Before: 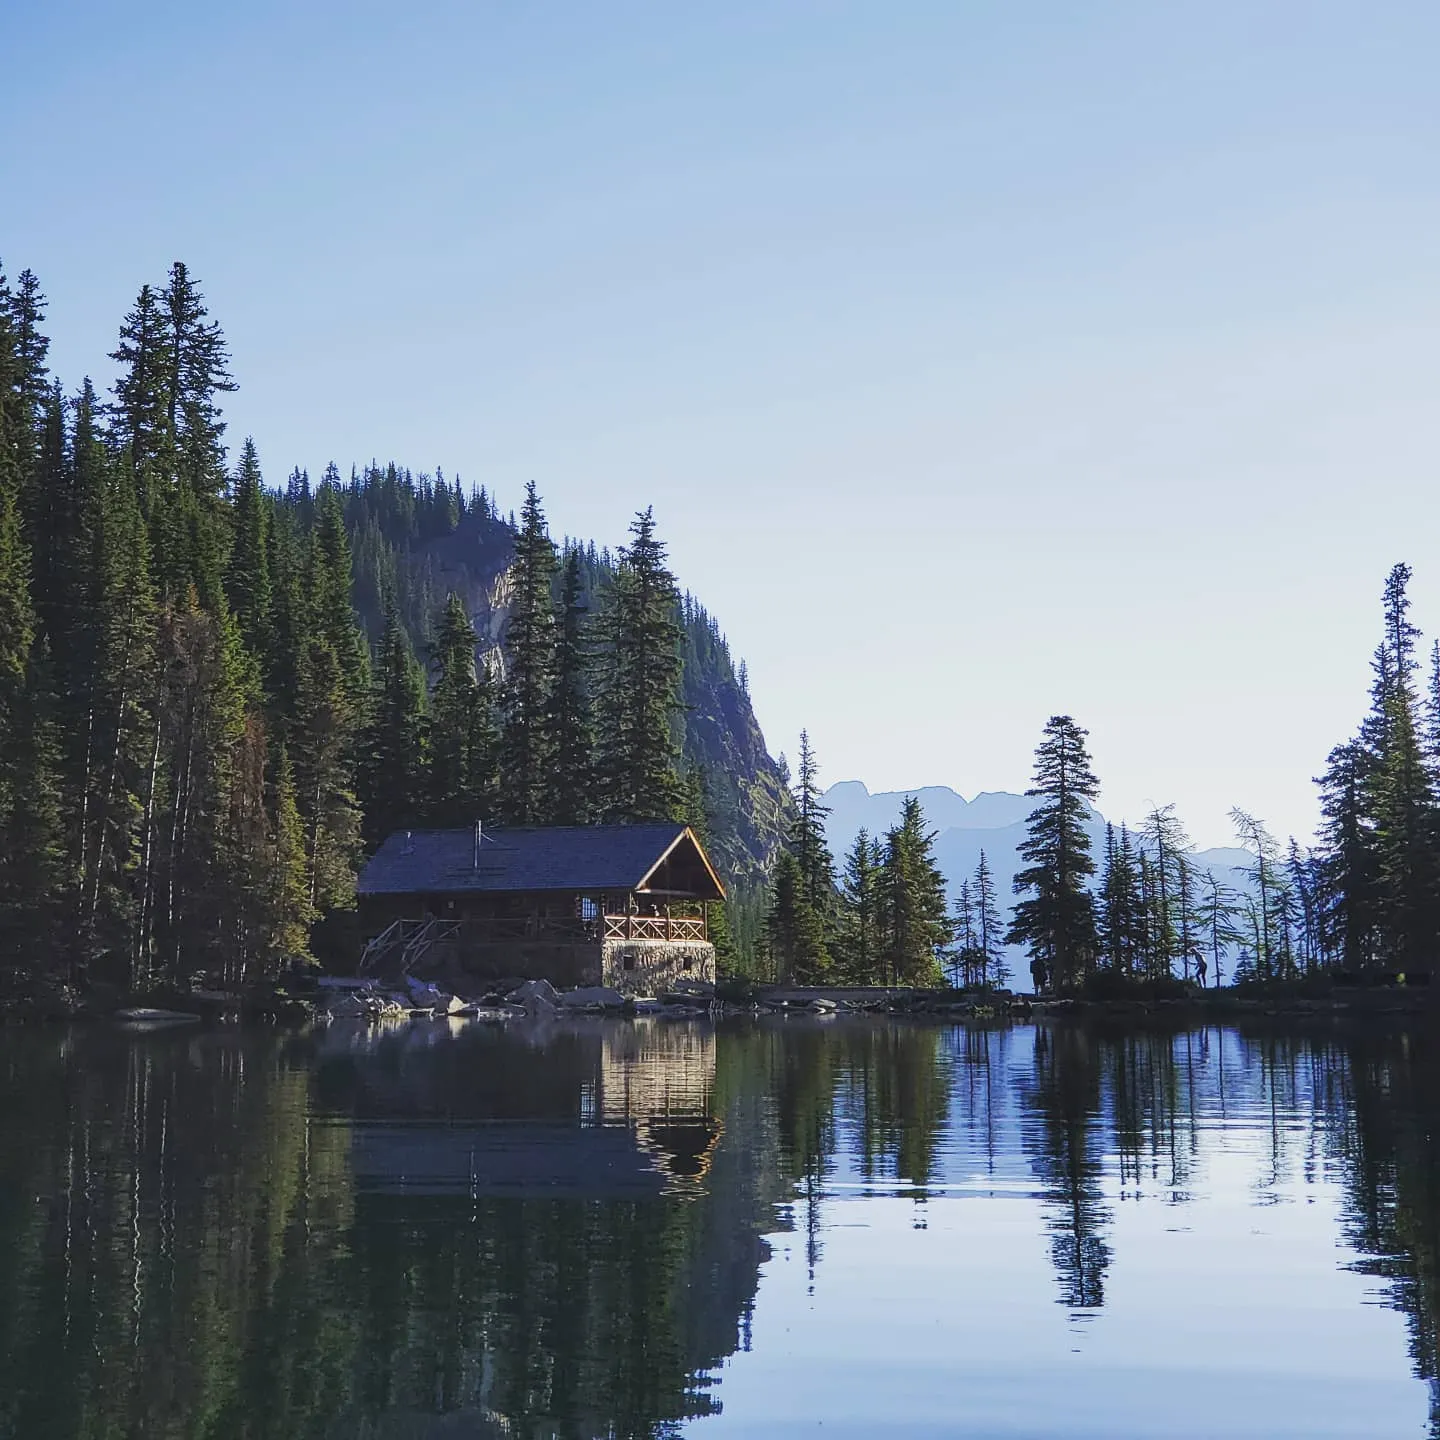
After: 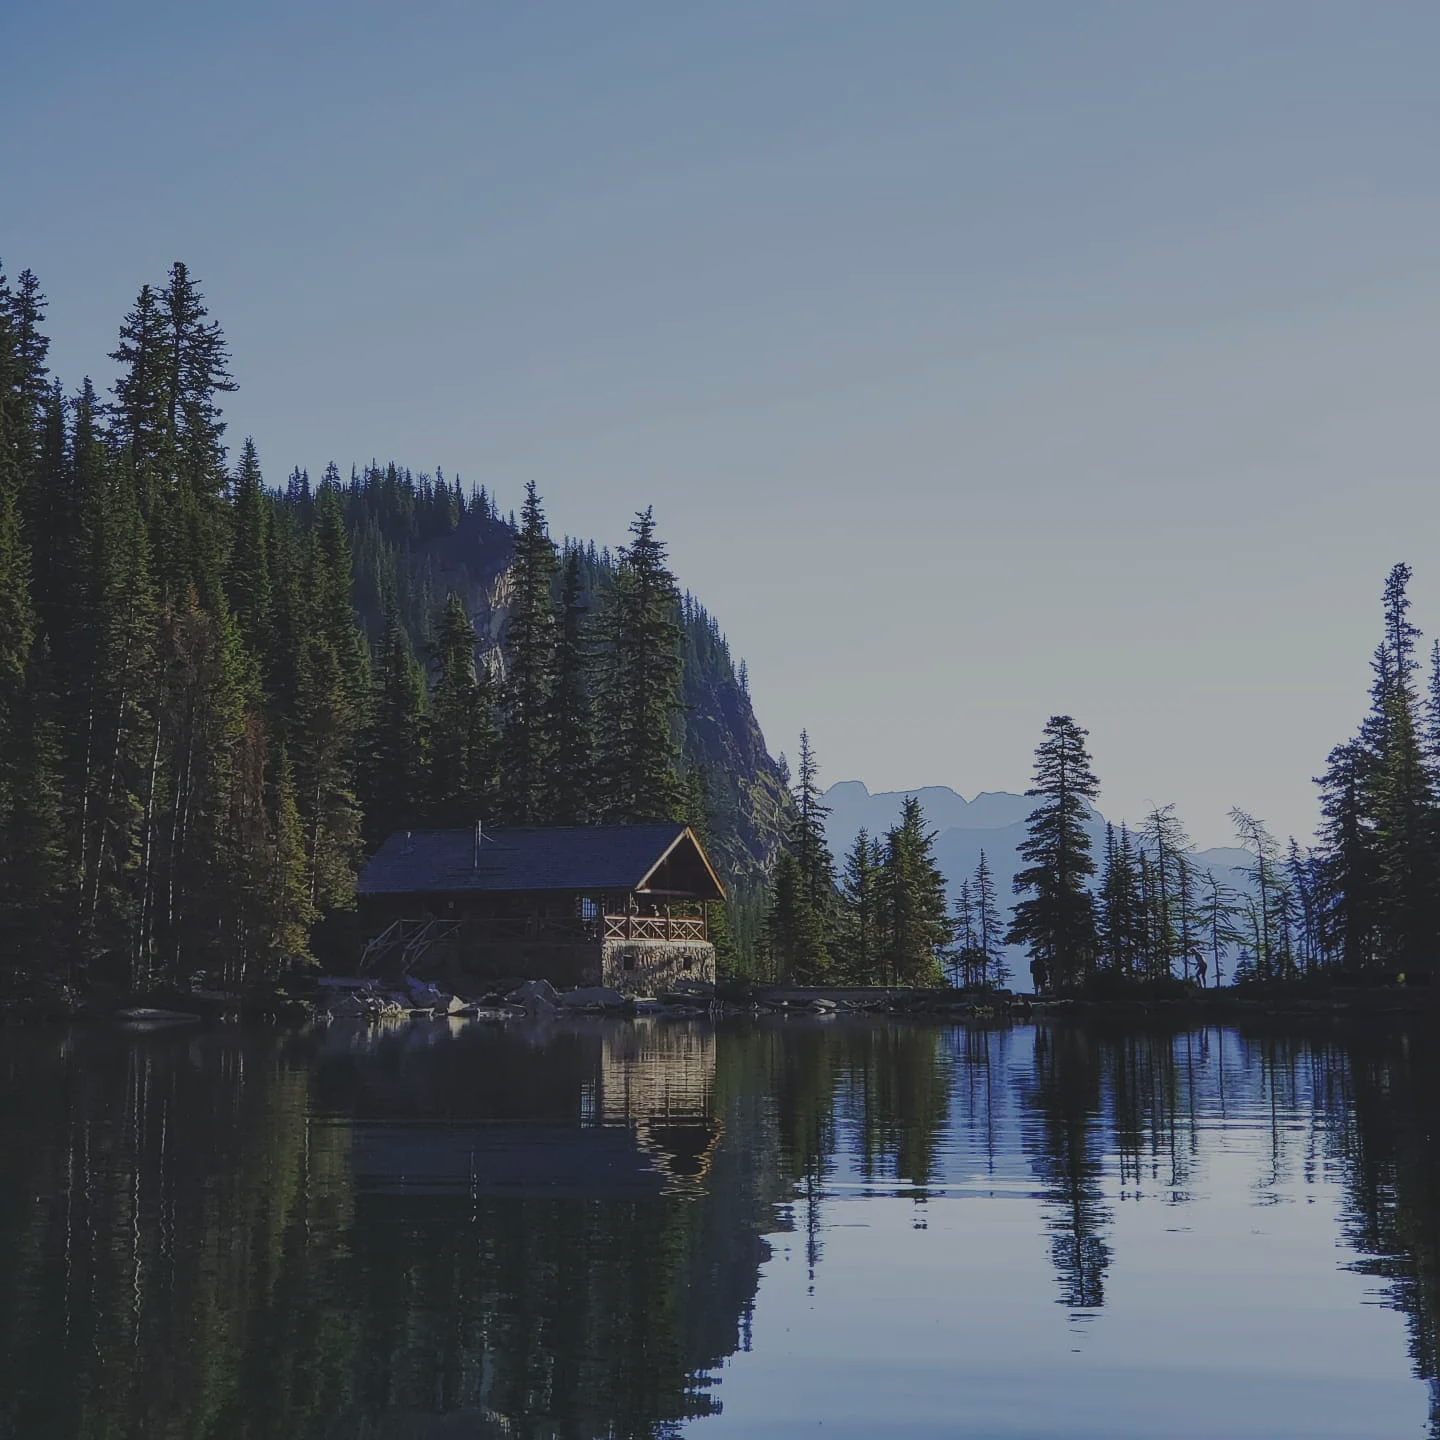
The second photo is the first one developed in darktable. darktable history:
exposure: black level correction -0.017, exposure -1.034 EV, compensate highlight preservation false
